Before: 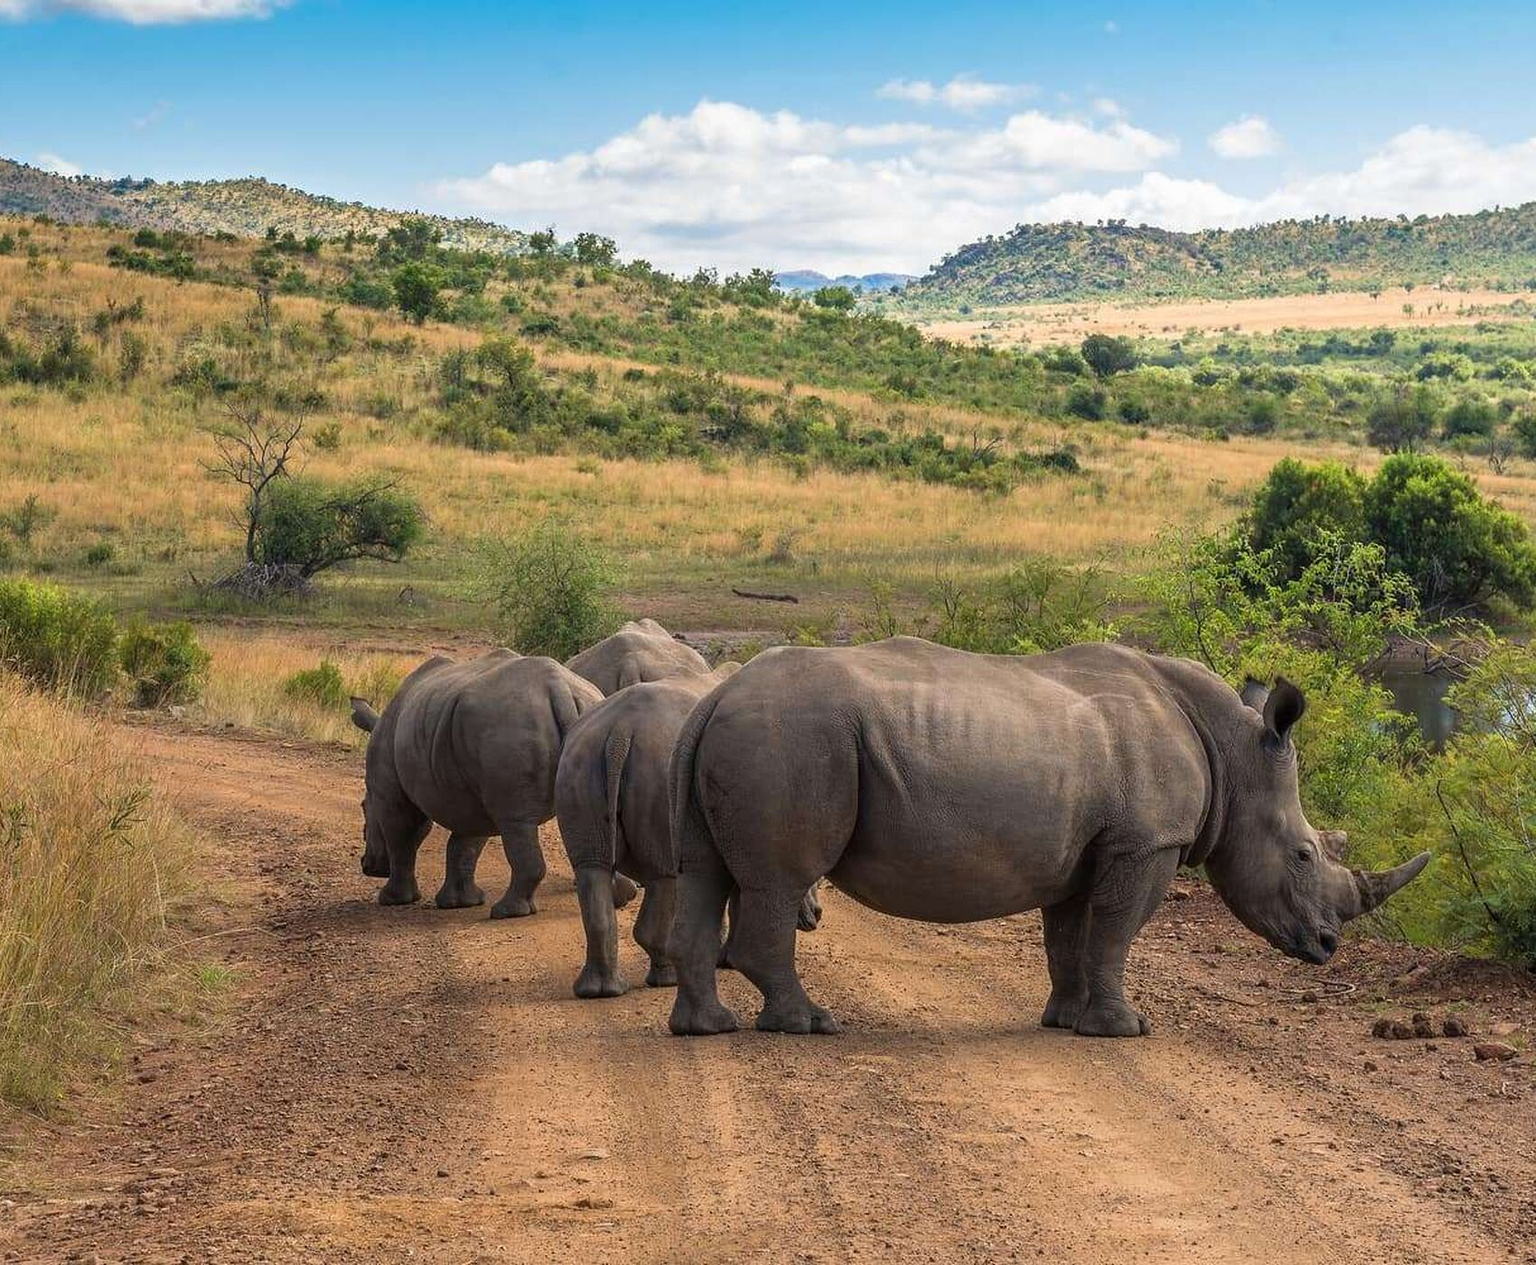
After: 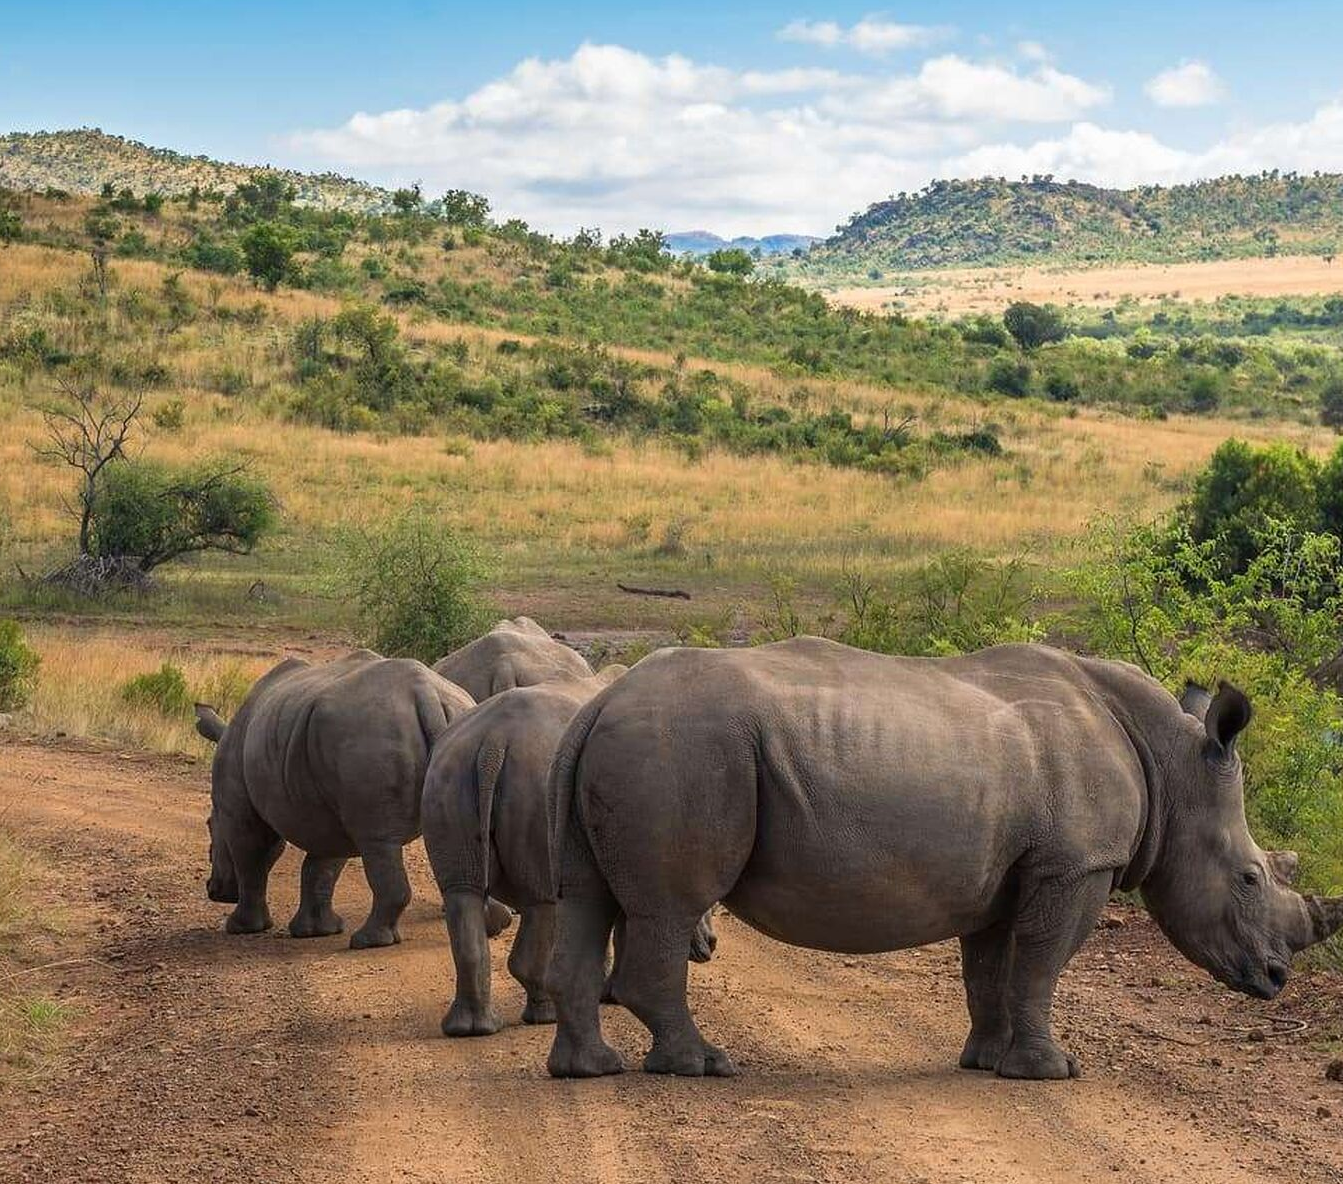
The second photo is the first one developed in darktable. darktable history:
crop: left 11.396%, top 4.917%, right 9.6%, bottom 10.473%
